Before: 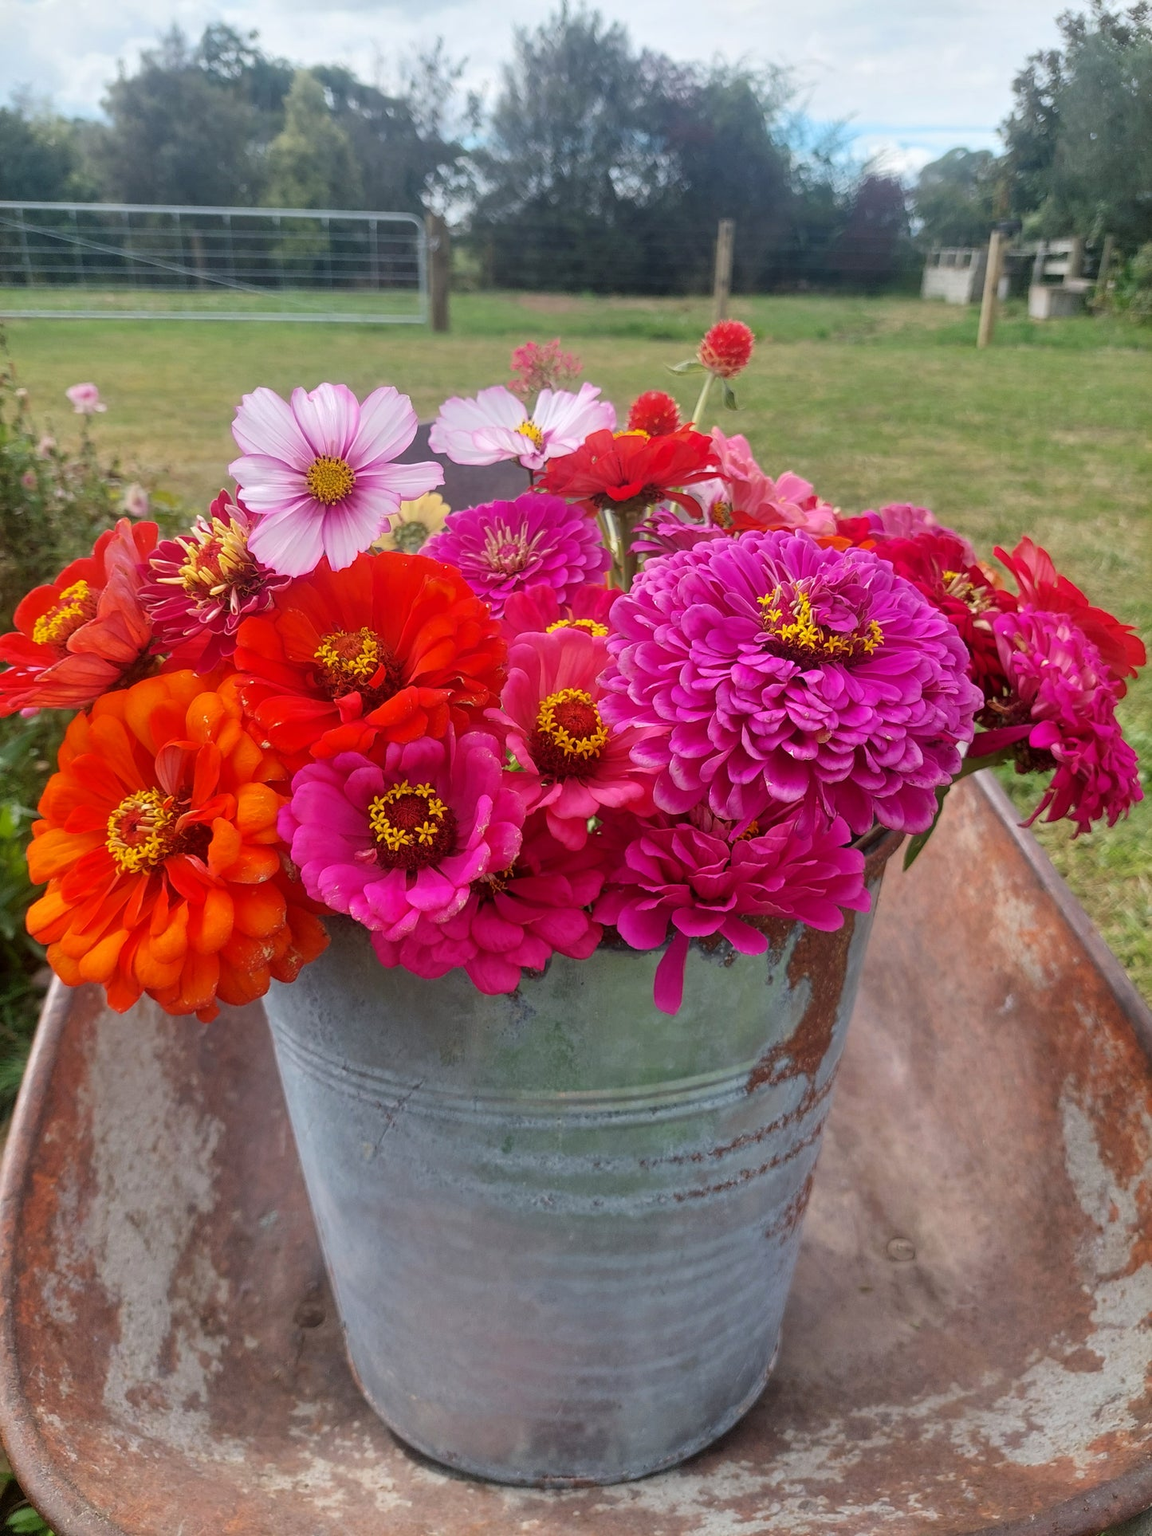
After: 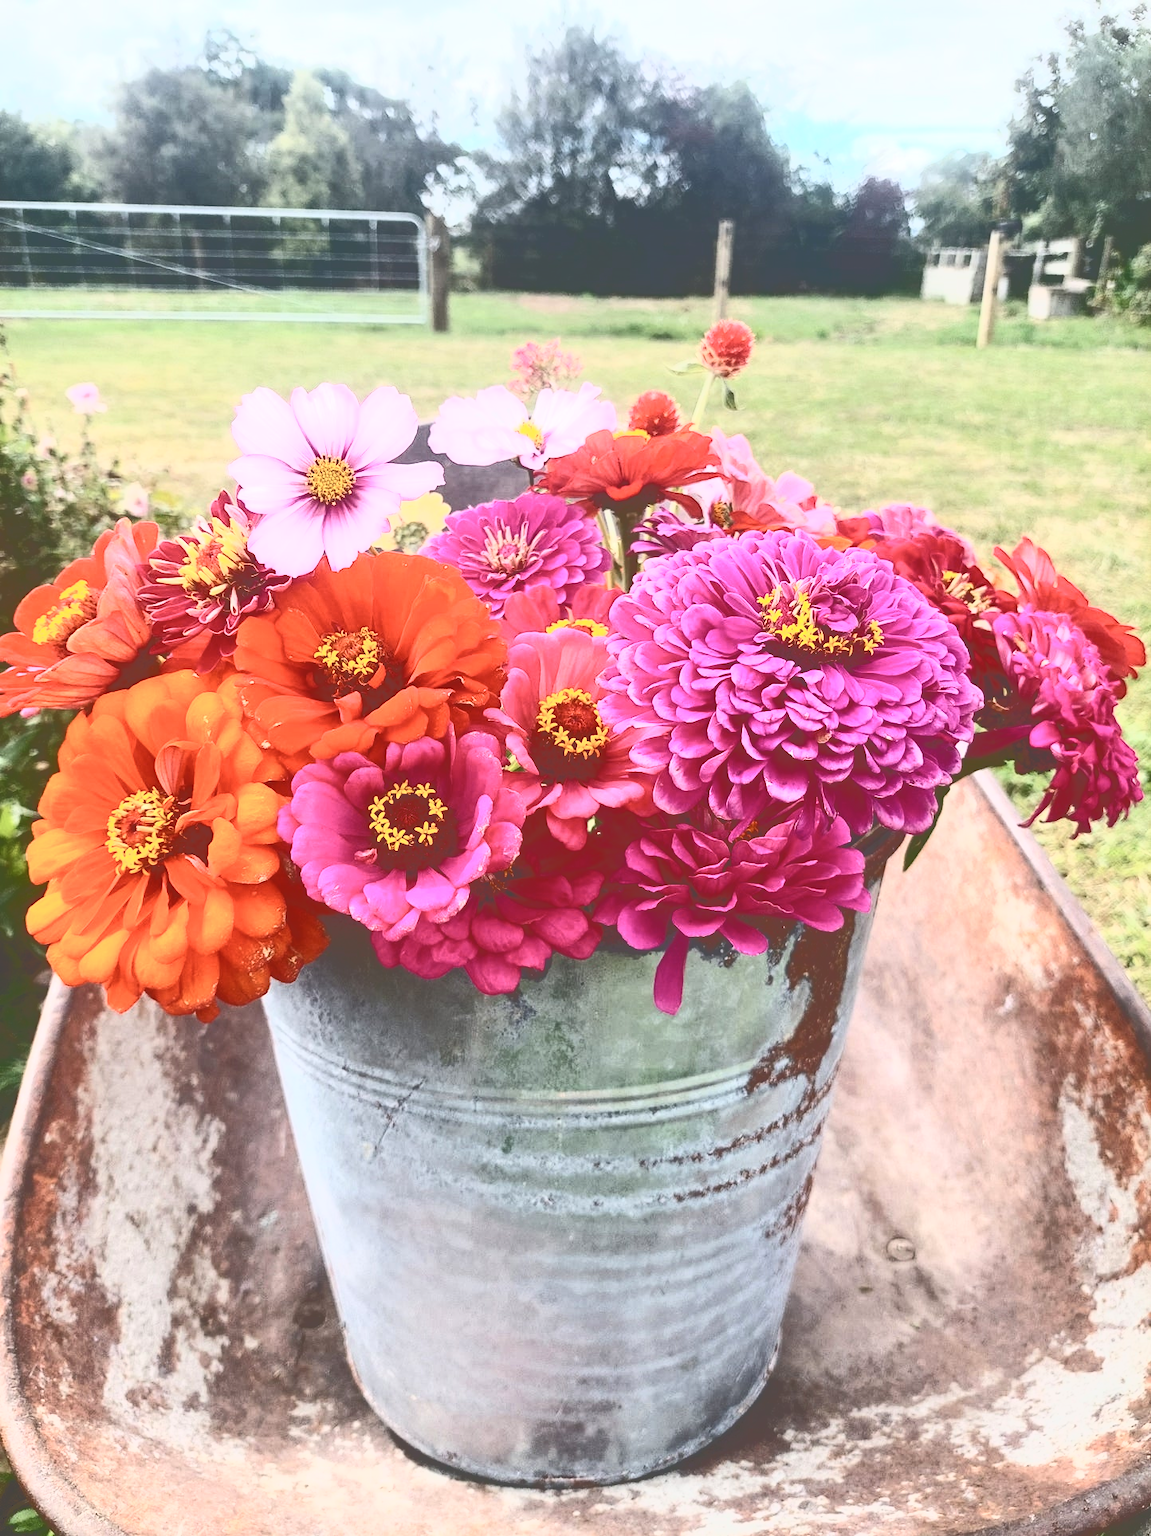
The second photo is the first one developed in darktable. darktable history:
contrast brightness saturation: contrast 0.27
tone curve: curves: ch0 [(0, 0) (0.003, 0.279) (0.011, 0.287) (0.025, 0.295) (0.044, 0.304) (0.069, 0.316) (0.1, 0.319) (0.136, 0.316) (0.177, 0.32) (0.224, 0.359) (0.277, 0.421) (0.335, 0.511) (0.399, 0.639) (0.468, 0.734) (0.543, 0.827) (0.623, 0.89) (0.709, 0.944) (0.801, 0.965) (0.898, 0.968) (1, 1)], color space Lab, independent channels, preserve colors none
